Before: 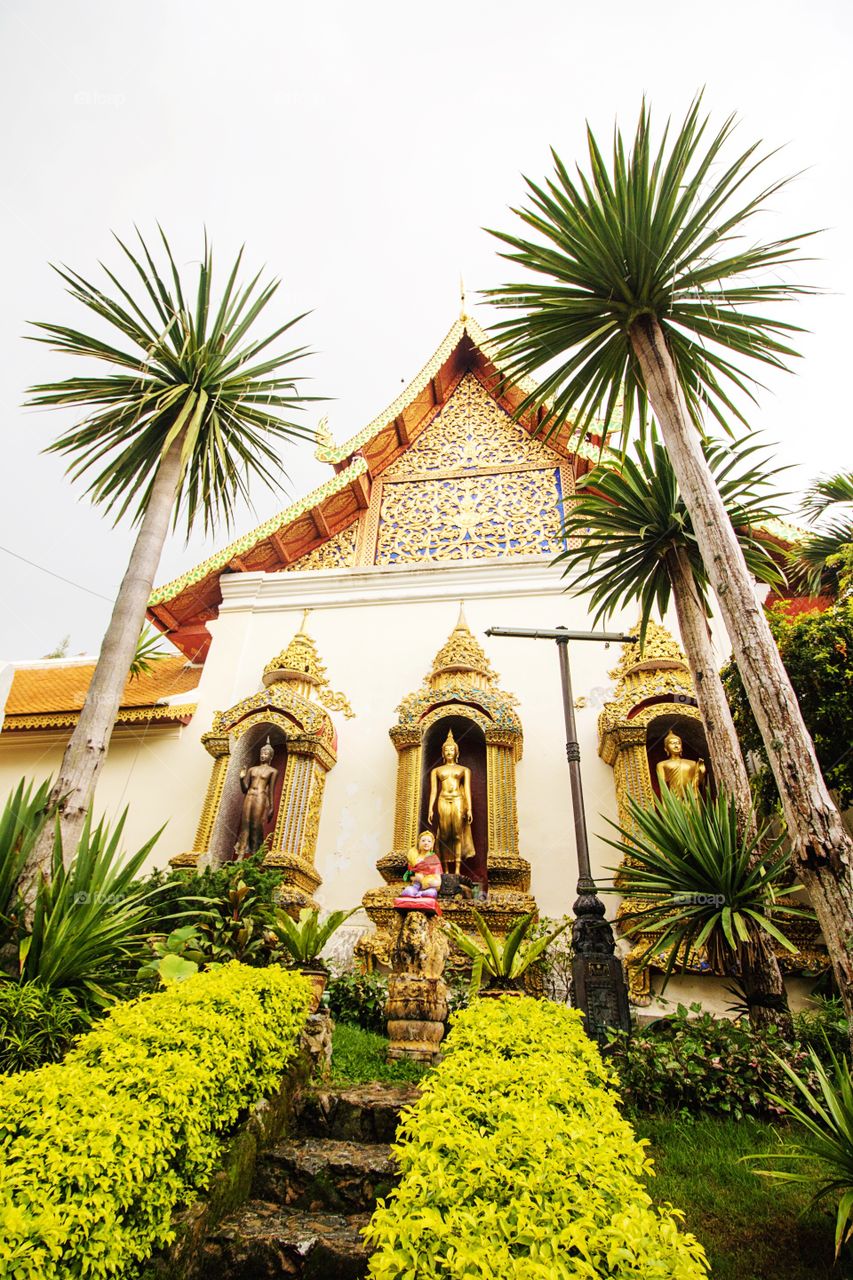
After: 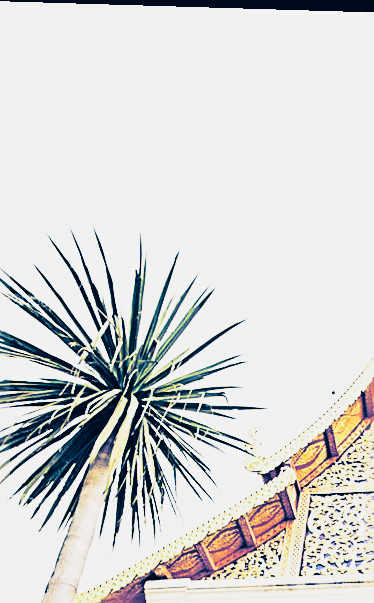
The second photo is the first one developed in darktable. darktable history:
split-toning: shadows › hue 226.8°, shadows › saturation 1, highlights › saturation 0, balance -61.41
base curve: curves: ch0 [(0, 0) (0.026, 0.03) (0.109, 0.232) (0.351, 0.748) (0.669, 0.968) (1, 1)], preserve colors none
contrast brightness saturation: contrast -0.1, saturation -0.1
sharpen: radius 3.69, amount 0.928
rotate and perspective: rotation 1.72°, automatic cropping off
crop and rotate: left 10.817%, top 0.062%, right 47.194%, bottom 53.626%
